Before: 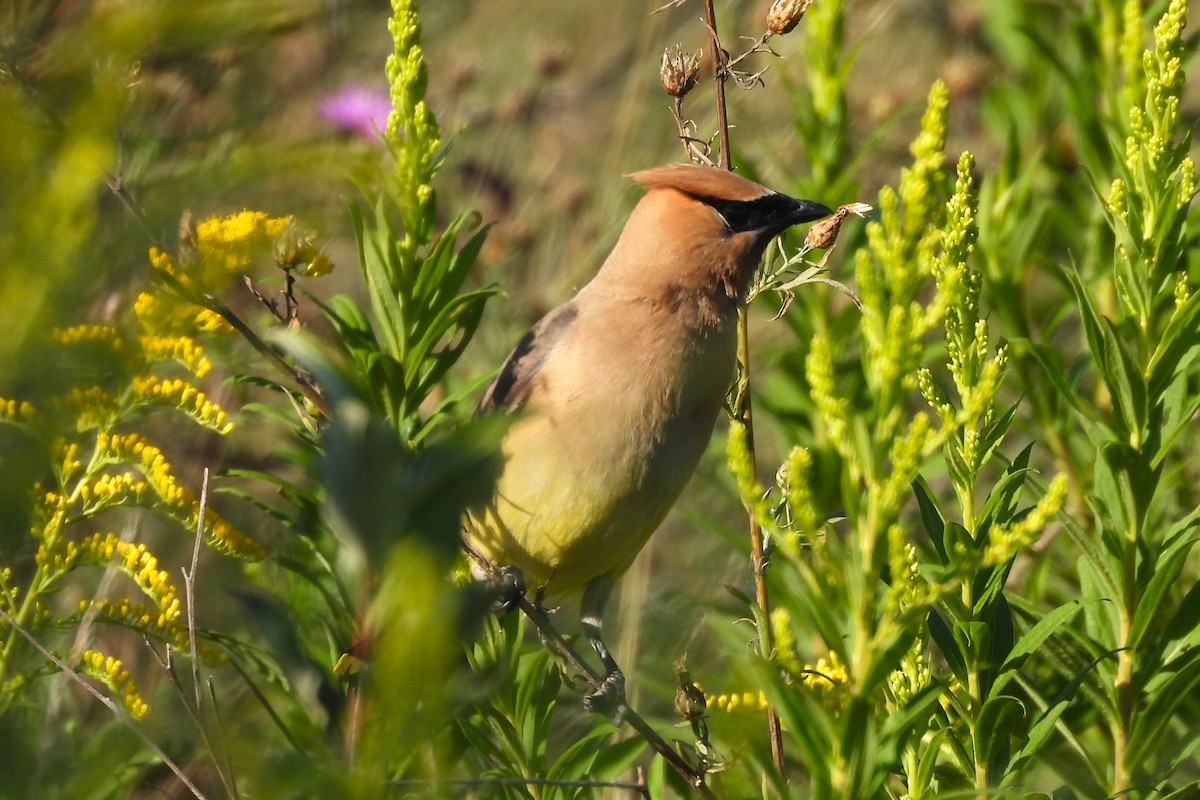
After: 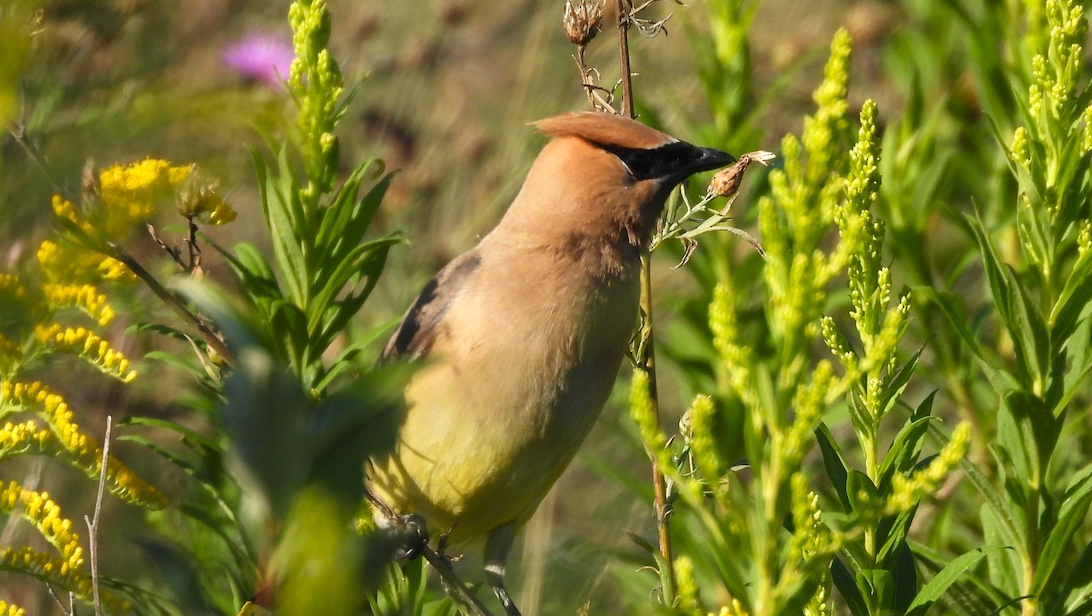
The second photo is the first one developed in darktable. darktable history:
crop: left 8.155%, top 6.611%, bottom 15.385%
tone equalizer: on, module defaults
